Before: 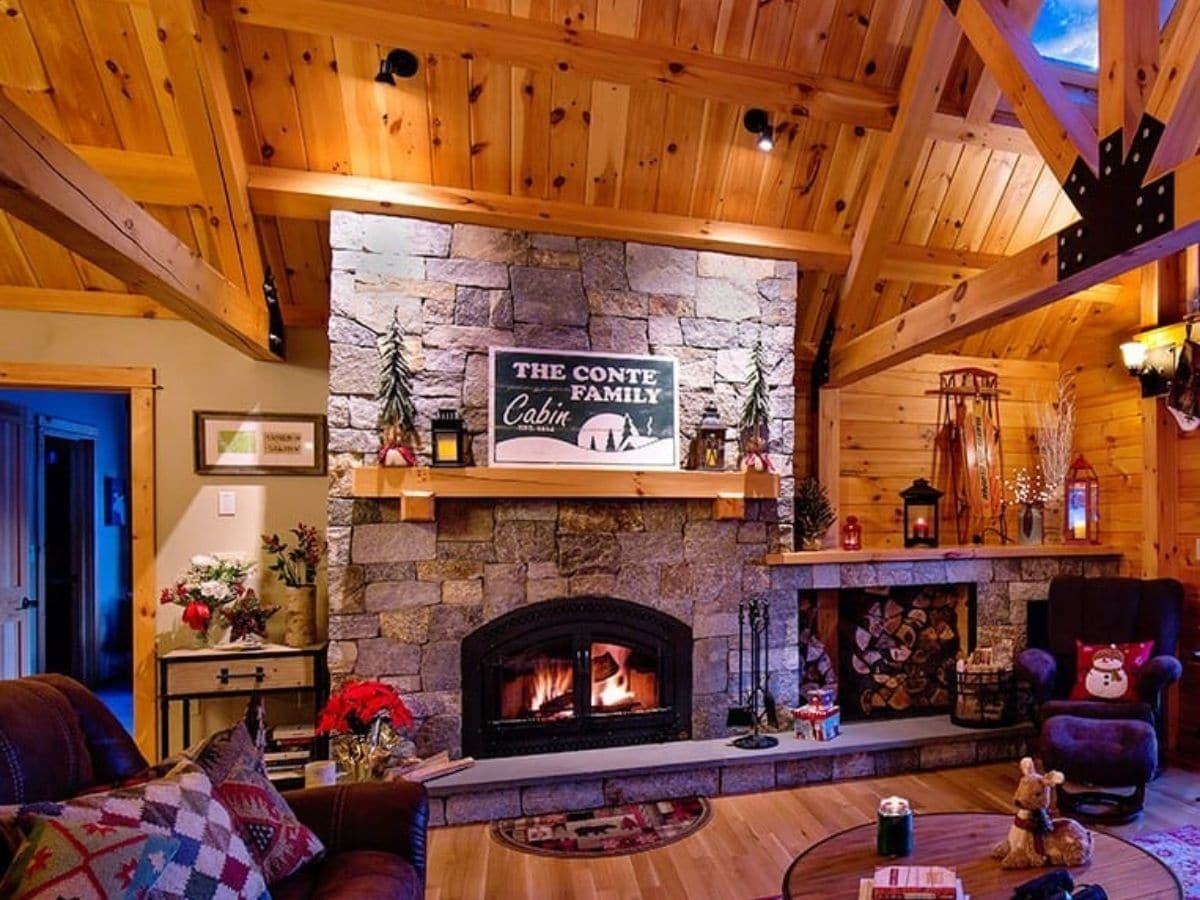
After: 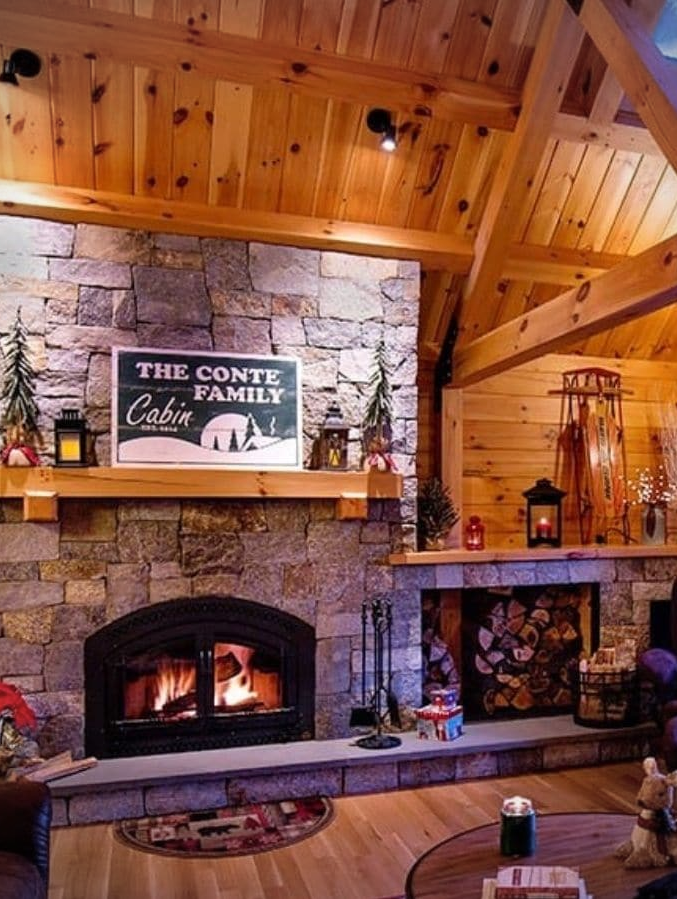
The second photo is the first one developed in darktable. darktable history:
vignetting: unbound false
crop: left 31.485%, top 0.019%, right 12.017%
